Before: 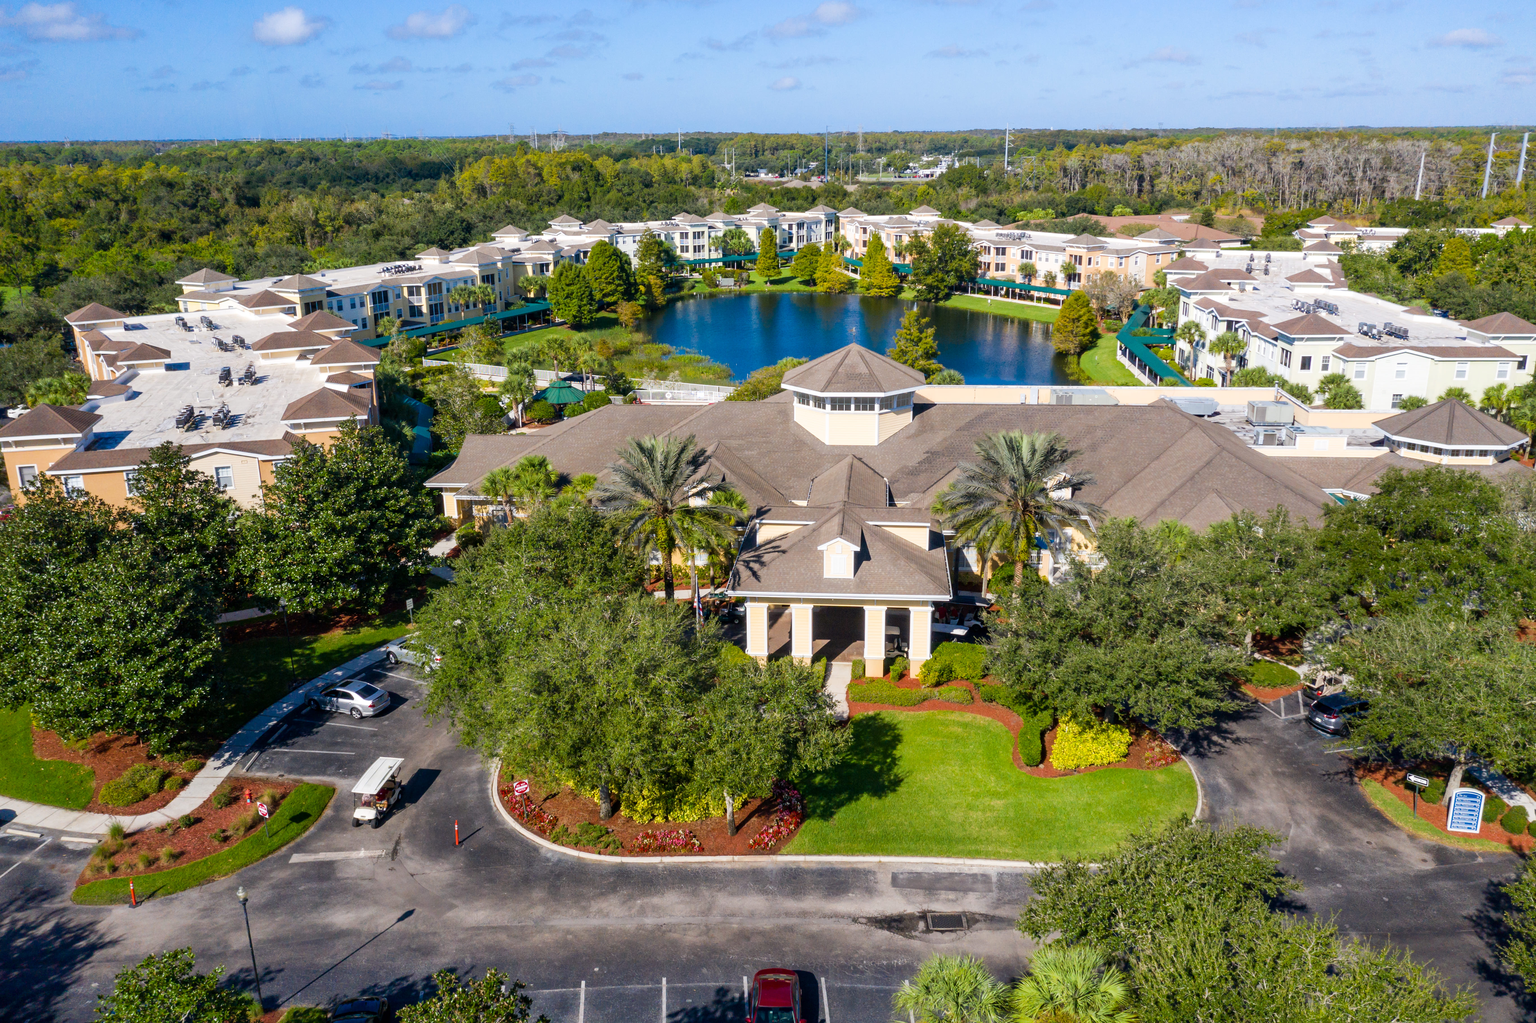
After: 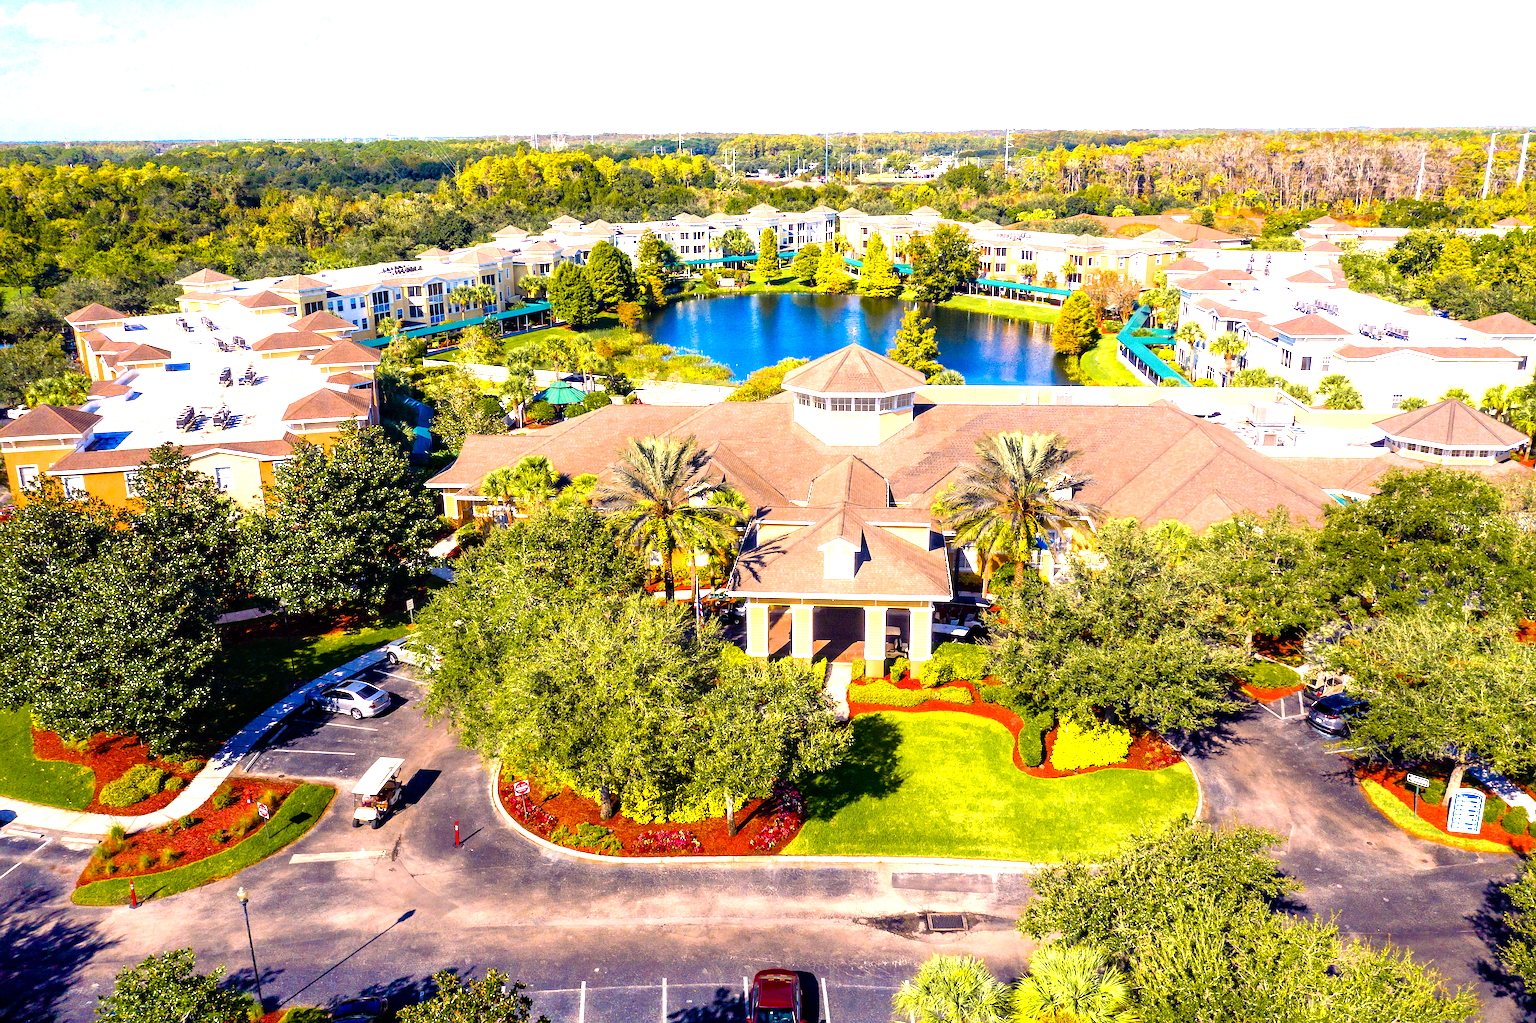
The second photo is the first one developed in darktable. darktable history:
exposure: black level correction 0, exposure 0.499 EV, compensate highlight preservation false
color correction: highlights a* 11.78, highlights b* 12.33
tone equalizer: -8 EV -1.1 EV, -7 EV -1.03 EV, -6 EV -0.863 EV, -5 EV -0.539 EV, -3 EV 0.605 EV, -2 EV 0.846 EV, -1 EV 0.986 EV, +0 EV 1.06 EV
color zones: curves: ch0 [(0.11, 0.396) (0.195, 0.36) (0.25, 0.5) (0.303, 0.412) (0.357, 0.544) (0.75, 0.5) (0.967, 0.328)]; ch1 [(0, 0.468) (0.112, 0.512) (0.202, 0.6) (0.25, 0.5) (0.307, 0.352) (0.357, 0.544) (0.75, 0.5) (0.963, 0.524)]
sharpen: on, module defaults
color balance rgb: shadows lift › luminance -22.009%, shadows lift › chroma 9.221%, shadows lift › hue 284.09°, highlights gain › luminance 17.299%, linear chroma grading › global chroma 9.085%, perceptual saturation grading › global saturation 20%, perceptual saturation grading › highlights -25.166%, perceptual saturation grading › shadows 49.238%, global vibrance 20%
